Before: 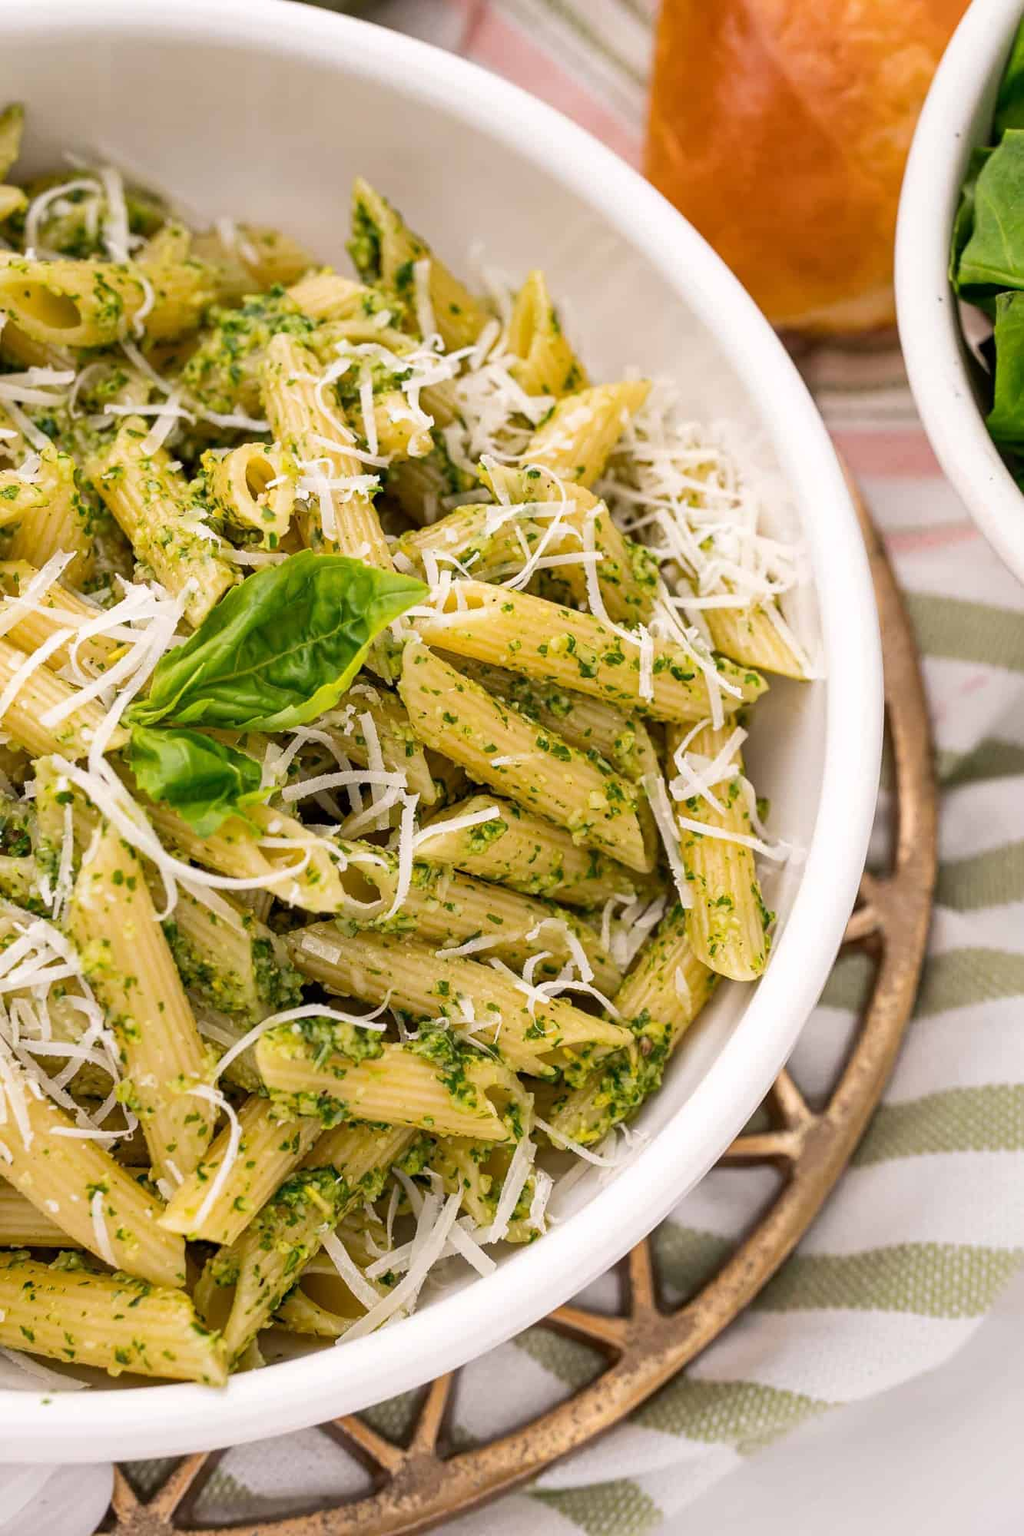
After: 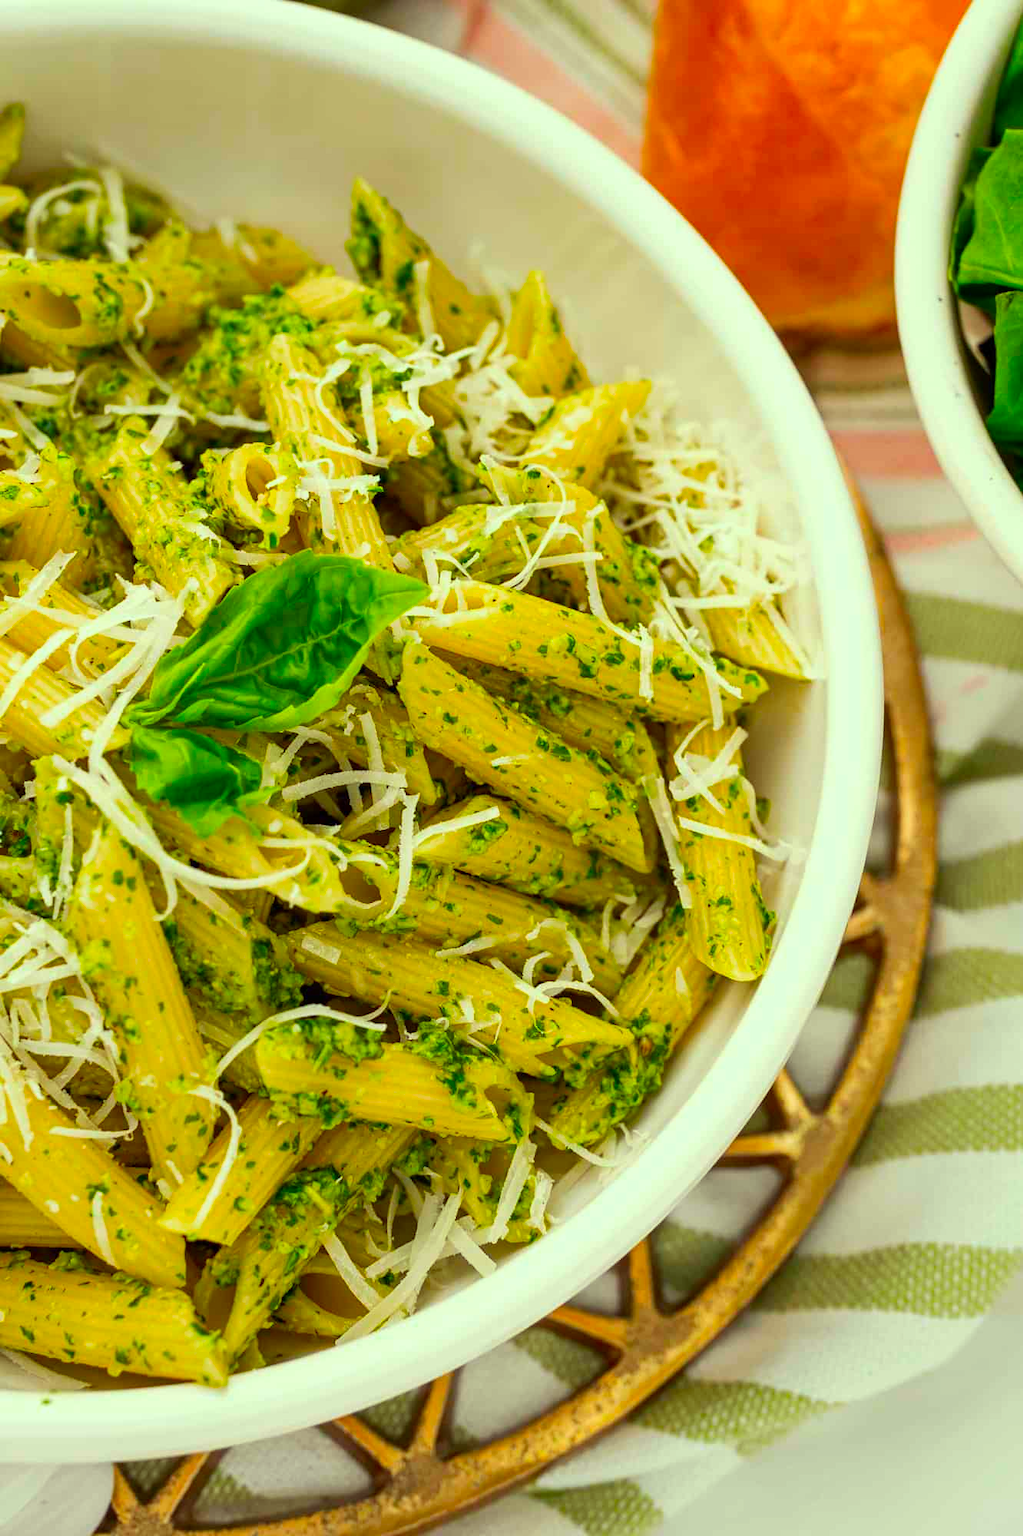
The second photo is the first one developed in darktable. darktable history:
color correction: highlights a* -11.12, highlights b* 9.81, saturation 1.71
